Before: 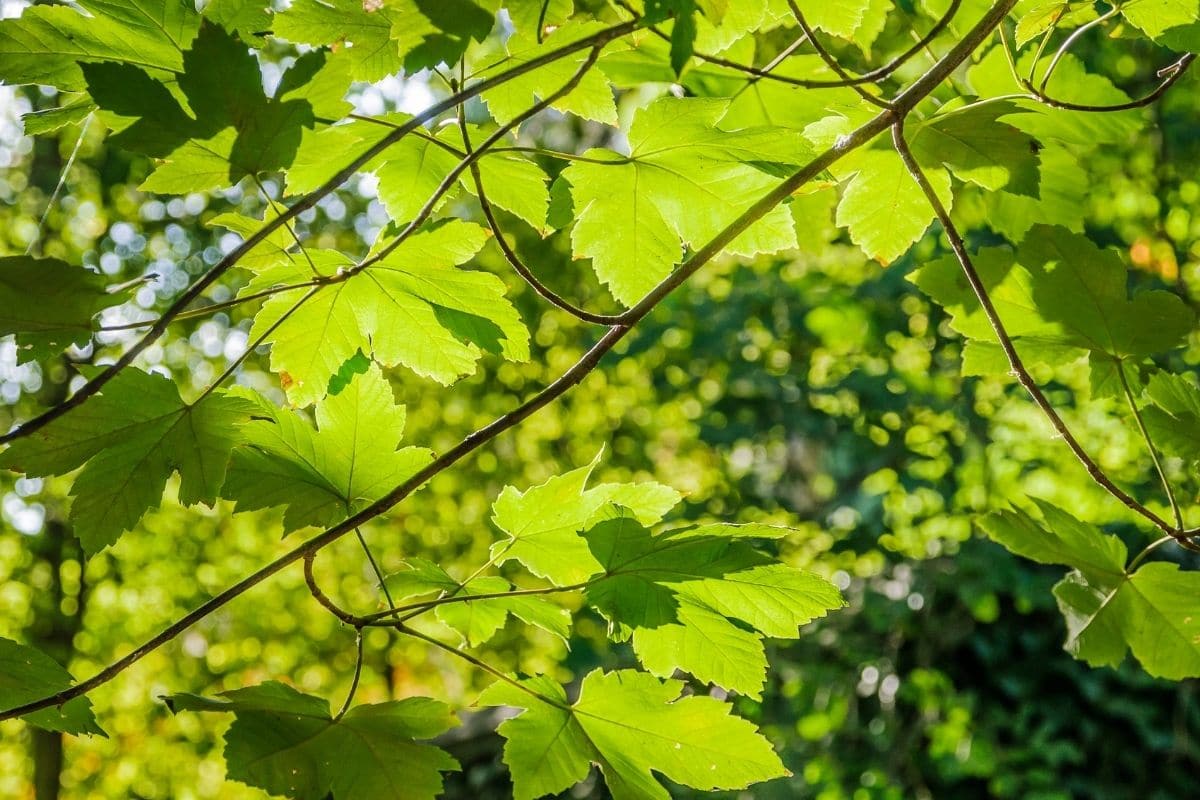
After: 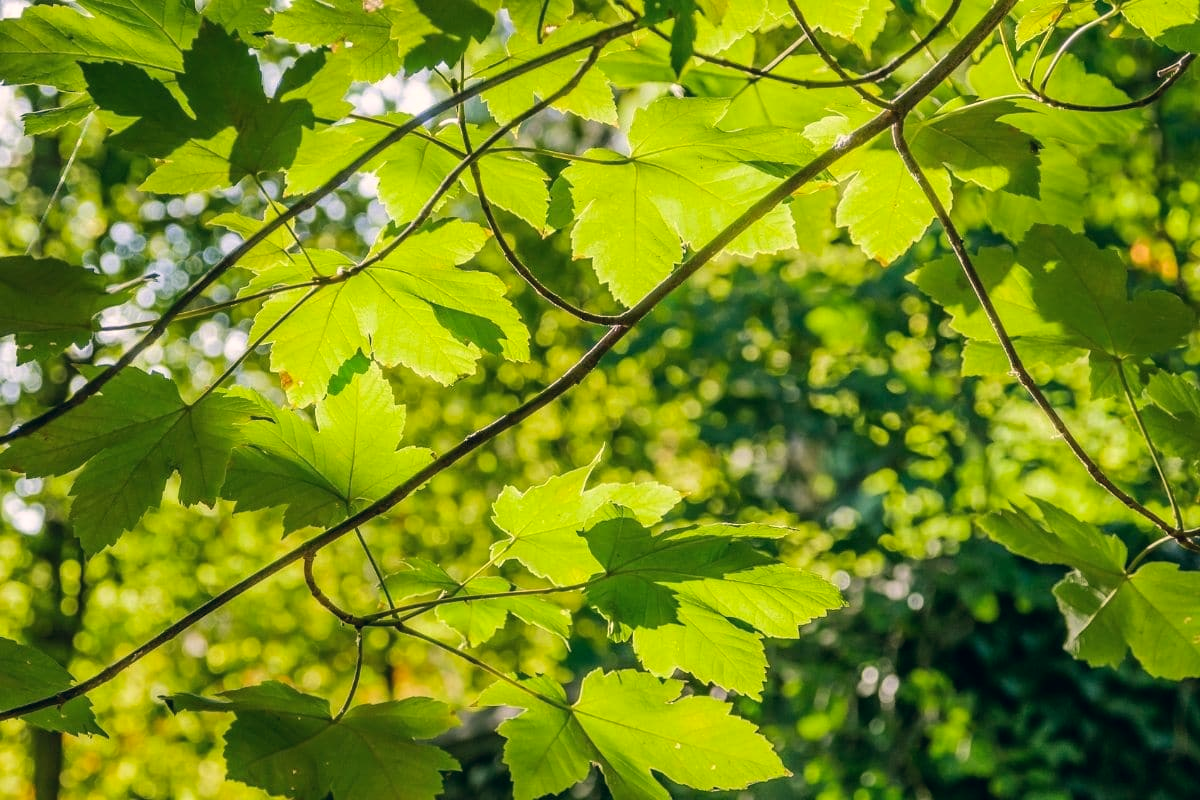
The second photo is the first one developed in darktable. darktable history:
color correction: highlights a* 5.44, highlights b* 5.29, shadows a* -4.3, shadows b* -4.98
